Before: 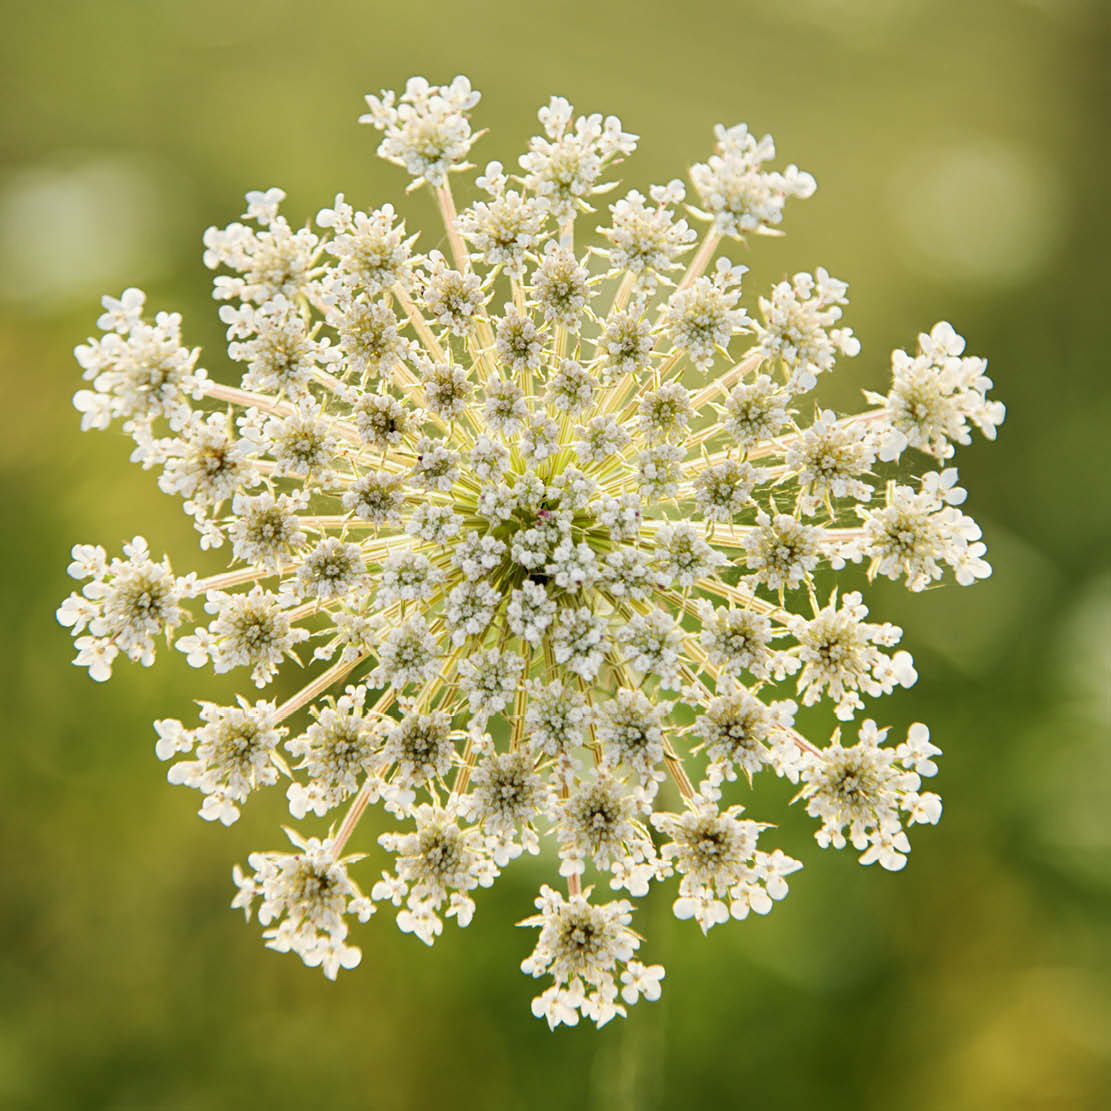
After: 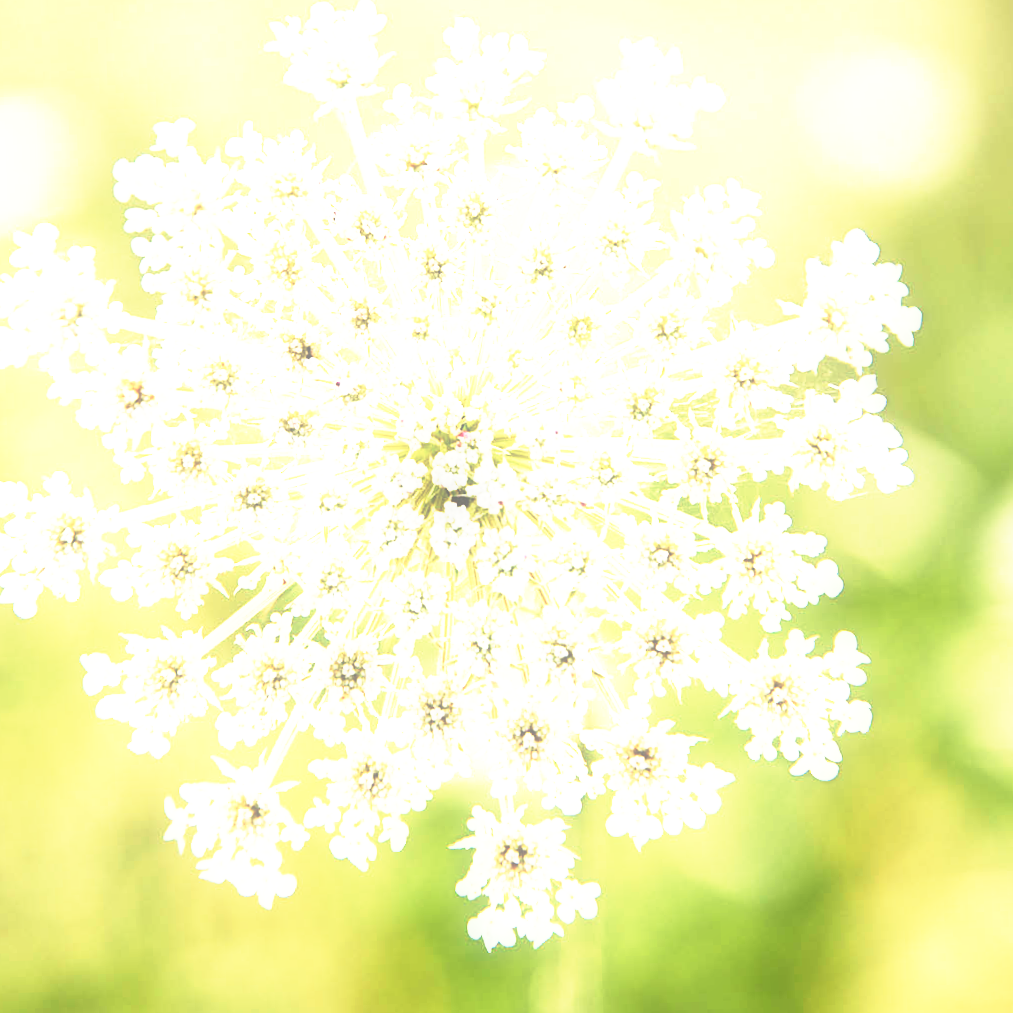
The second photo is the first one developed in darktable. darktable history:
crop and rotate: angle 1.96°, left 5.673%, top 5.673%
exposure: exposure 1.5 EV, compensate highlight preservation false
base curve: curves: ch0 [(0, 0) (0.495, 0.917) (1, 1)], preserve colors none
soften: size 60.24%, saturation 65.46%, brightness 0.506 EV, mix 25.7%
